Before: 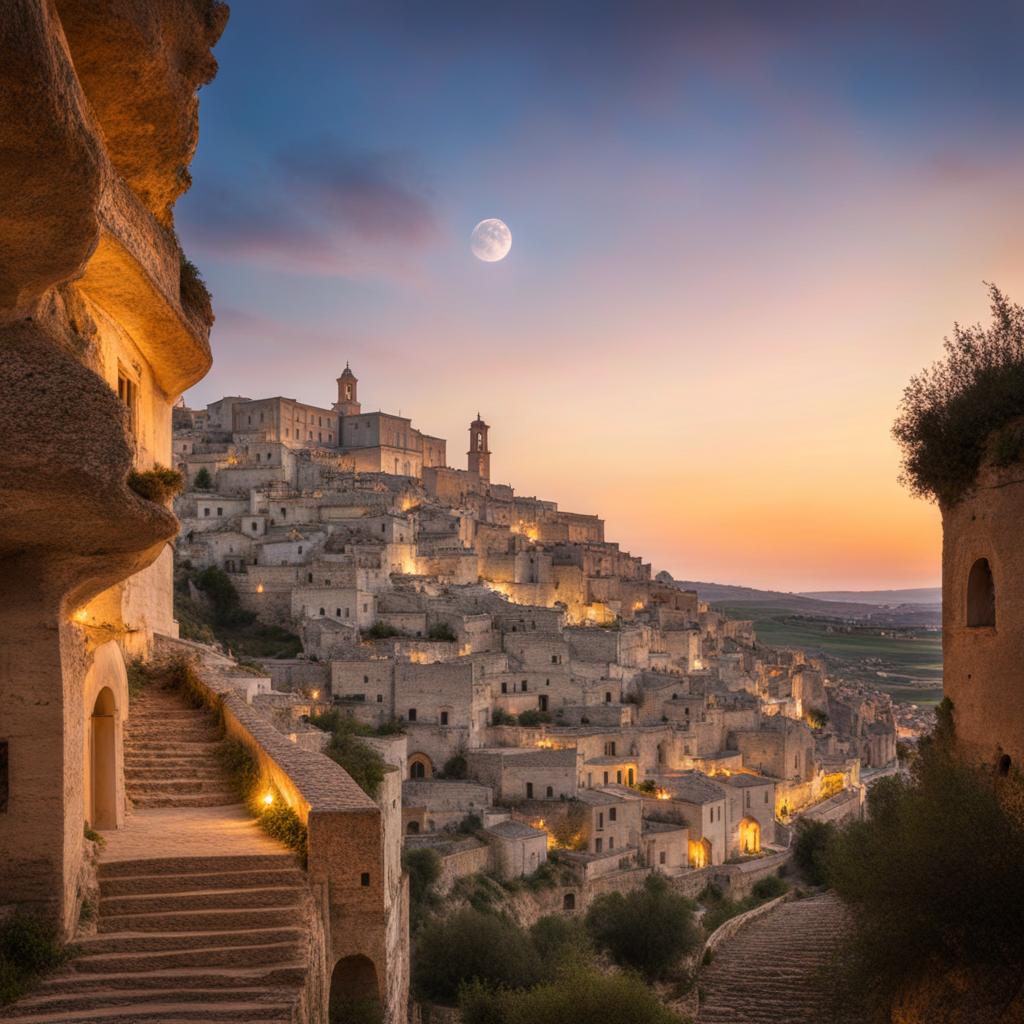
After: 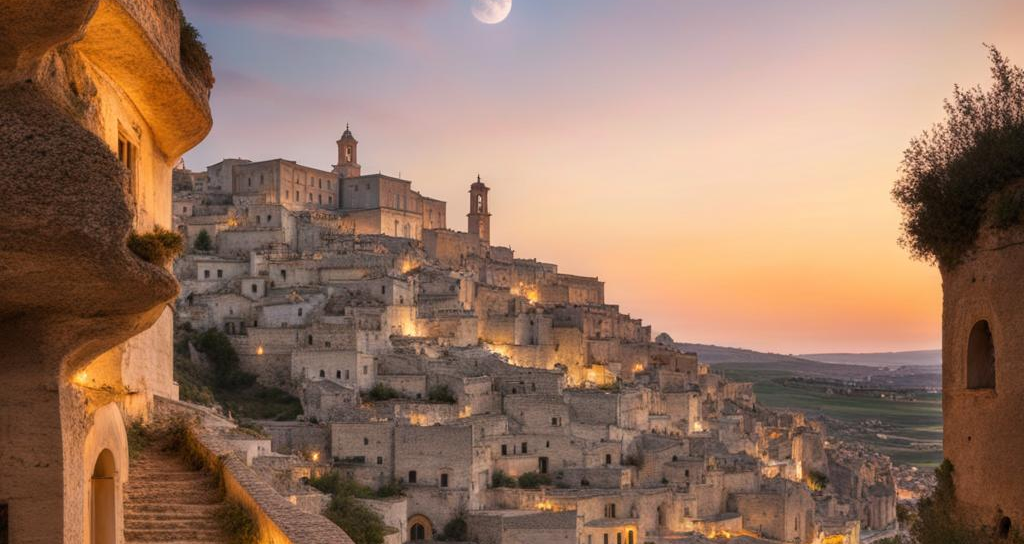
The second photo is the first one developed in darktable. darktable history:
crop and rotate: top 23.302%, bottom 23.526%
sharpen: radius 5.306, amount 0.313, threshold 25.965
